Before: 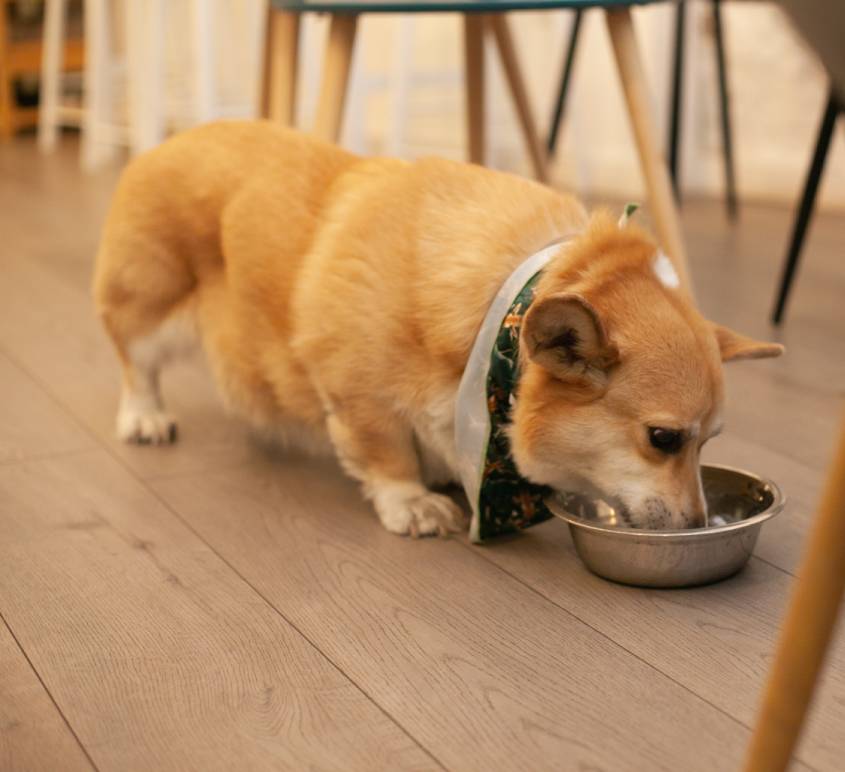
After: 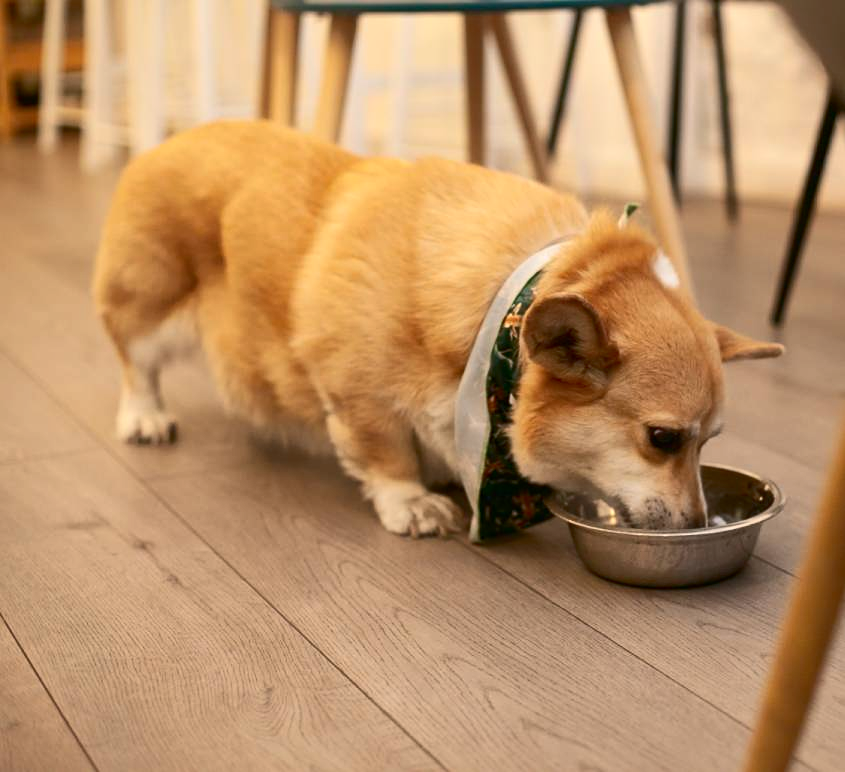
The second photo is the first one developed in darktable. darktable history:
shadows and highlights: on, module defaults
sharpen: amount 0.2
contrast brightness saturation: contrast 0.28
tone equalizer: on, module defaults
